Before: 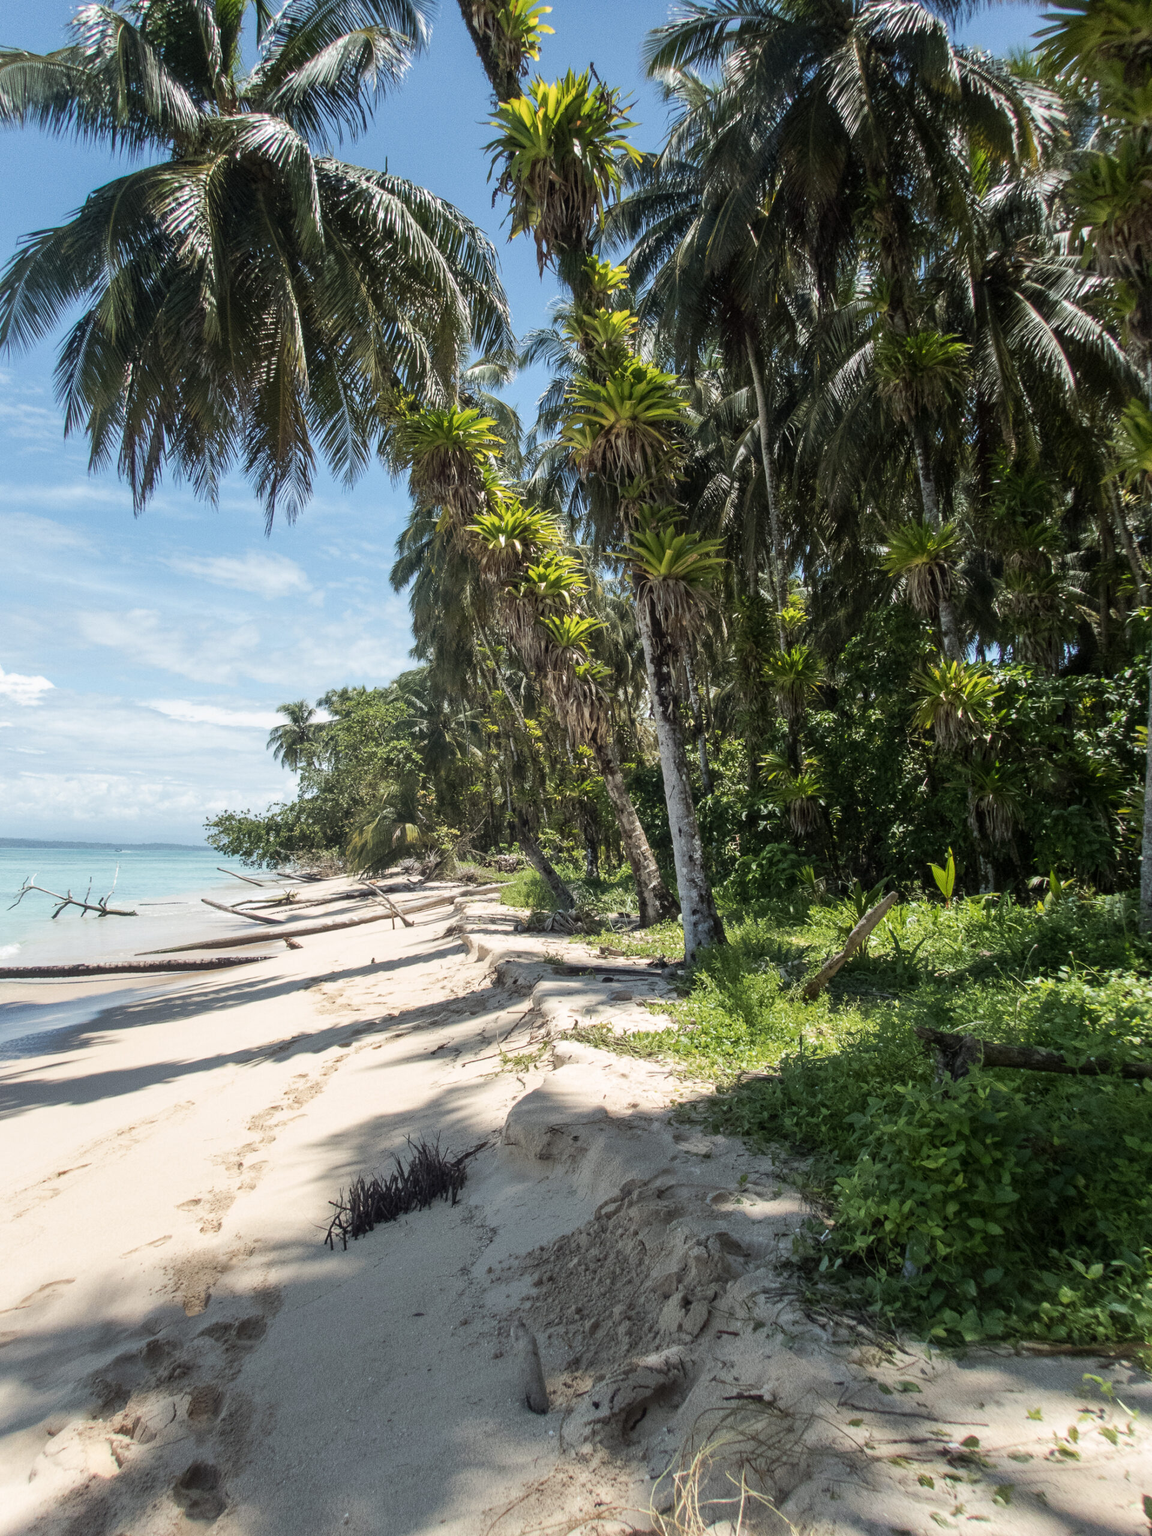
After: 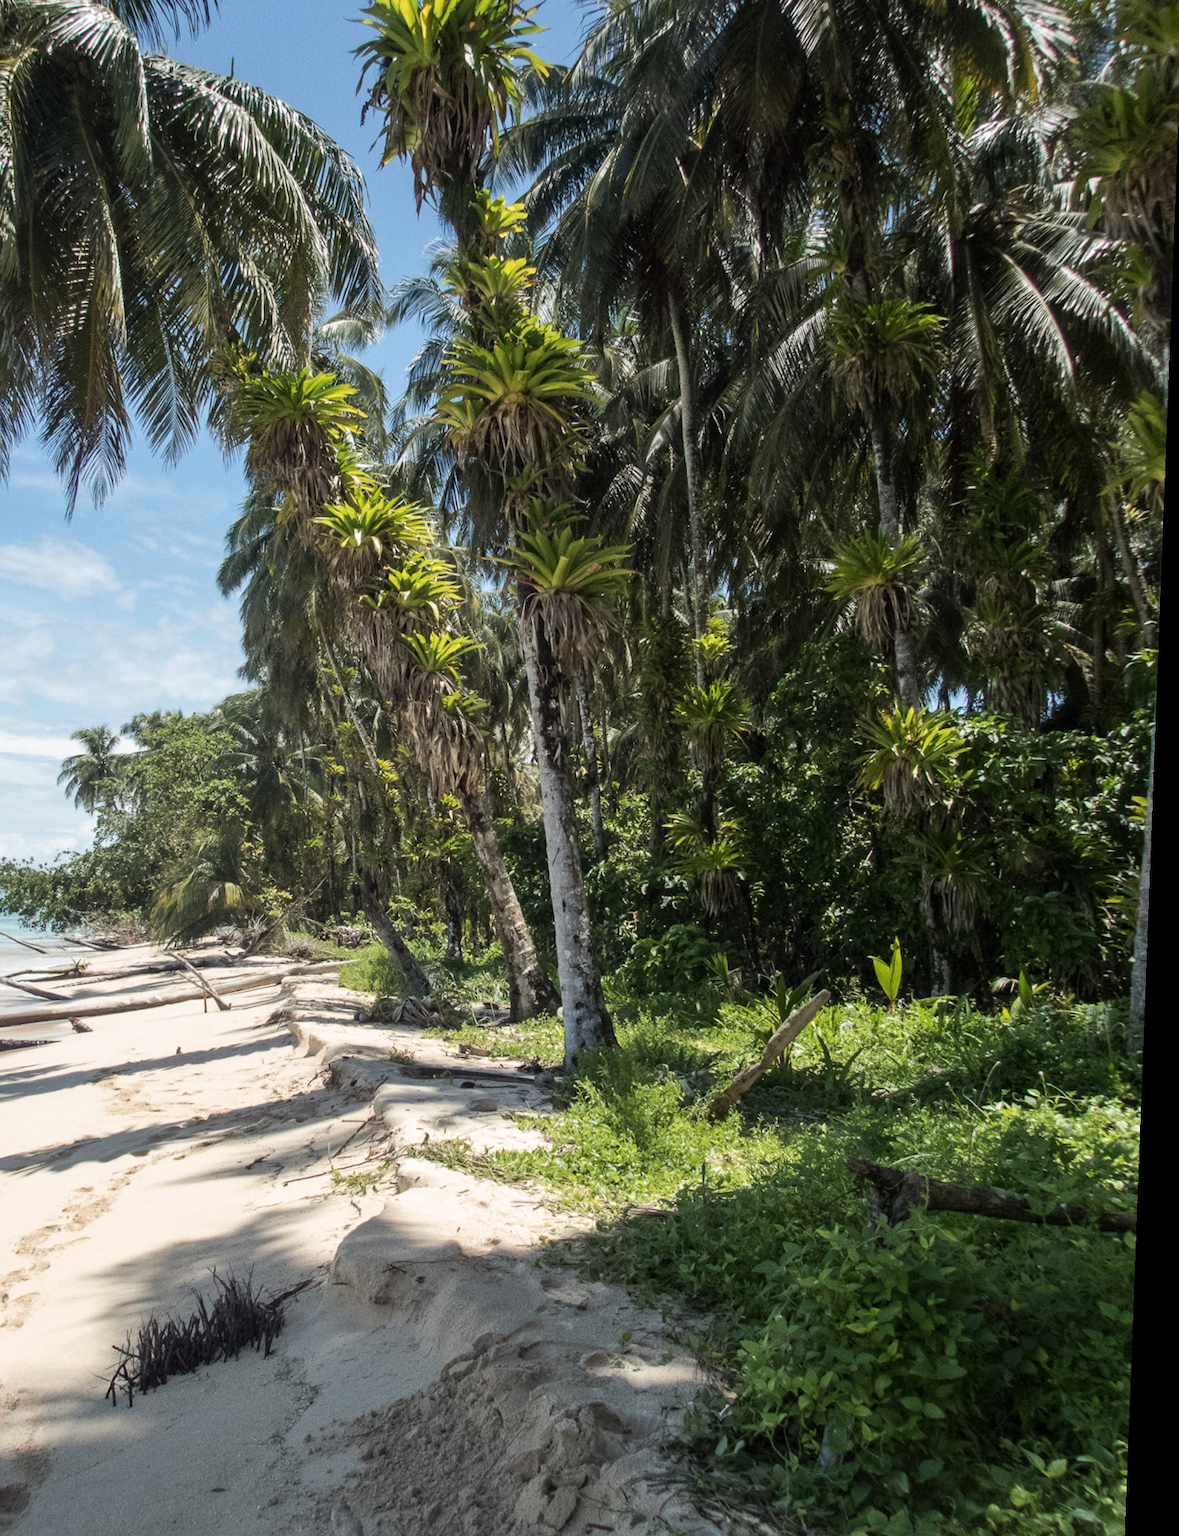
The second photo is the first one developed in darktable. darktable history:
crop and rotate: left 20.74%, top 7.912%, right 0.375%, bottom 13.378%
rotate and perspective: rotation 2.17°, automatic cropping off
